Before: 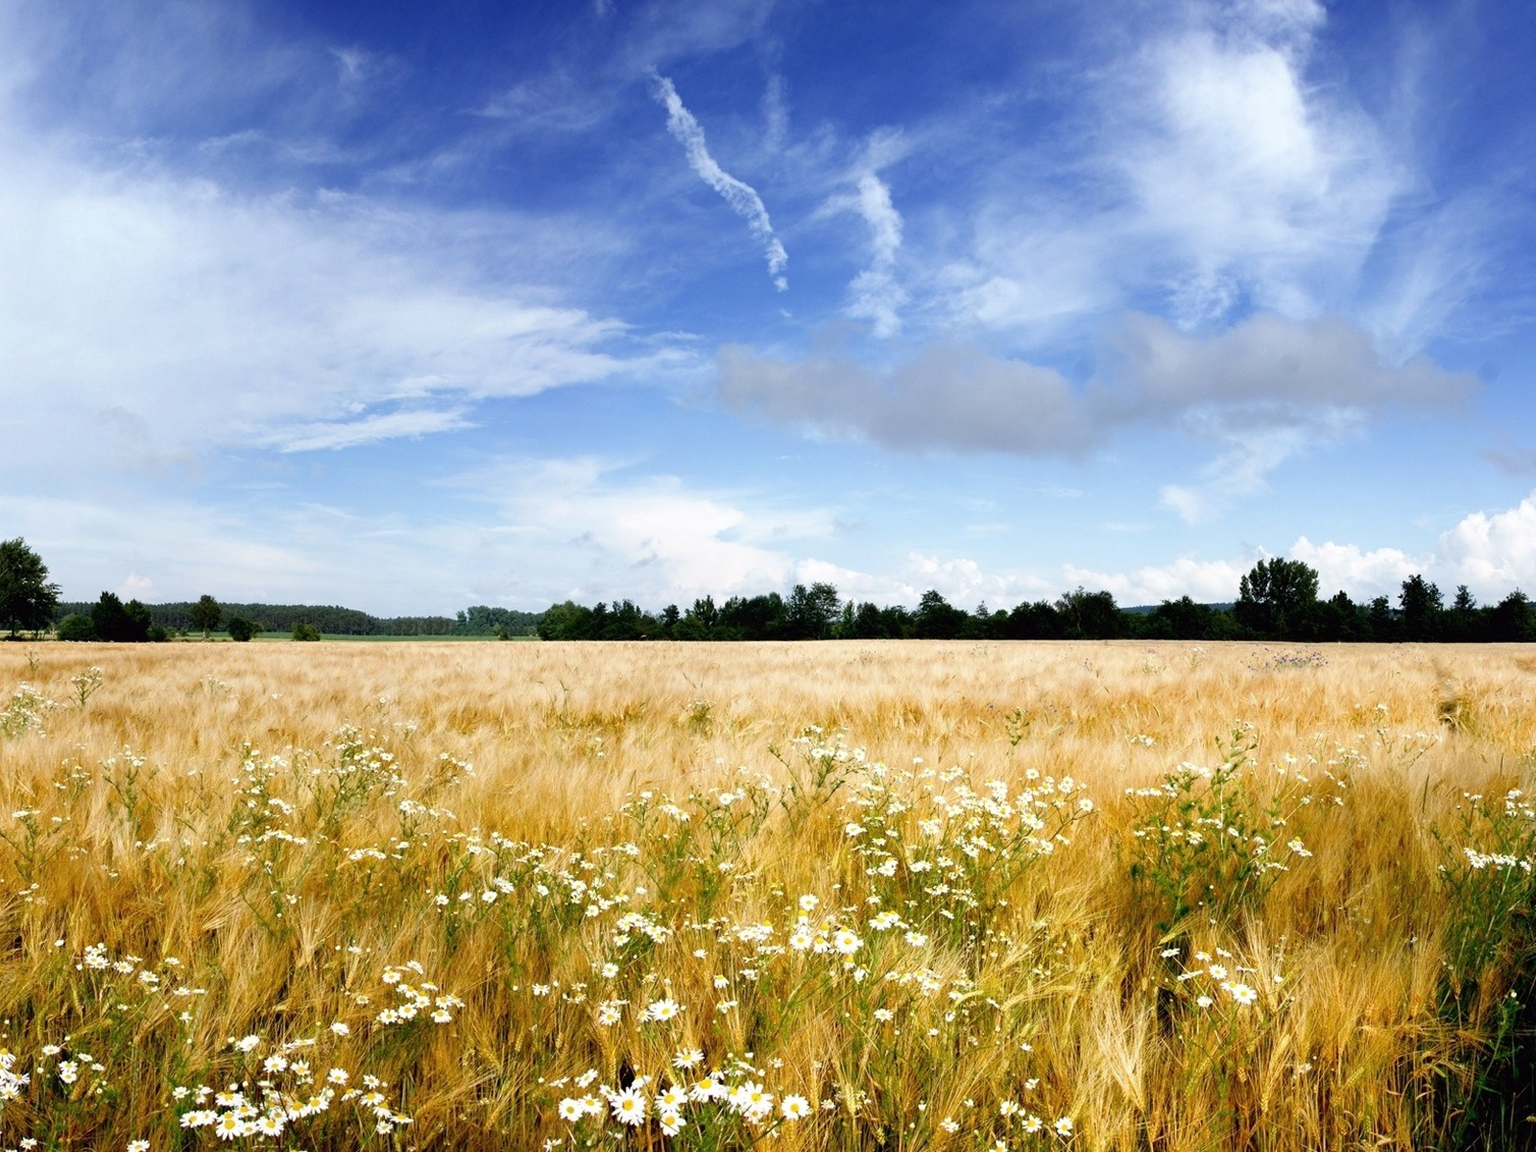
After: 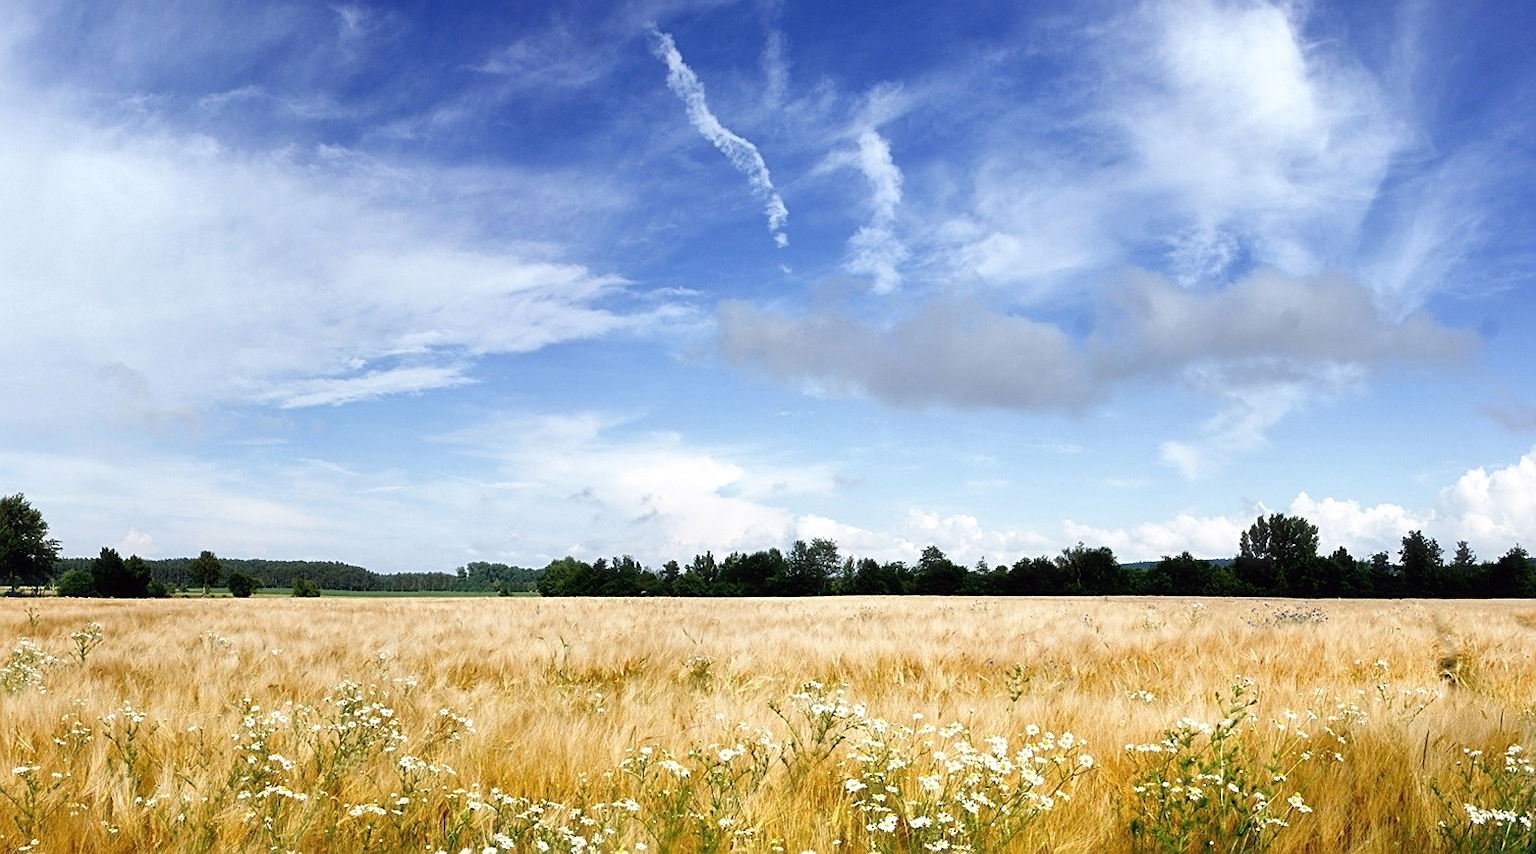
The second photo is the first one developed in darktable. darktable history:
haze removal: strength -0.058, compatibility mode true, adaptive false
local contrast: mode bilateral grid, contrast 20, coarseness 49, detail 120%, midtone range 0.2
crop: top 3.914%, bottom 21.551%
sharpen: on, module defaults
